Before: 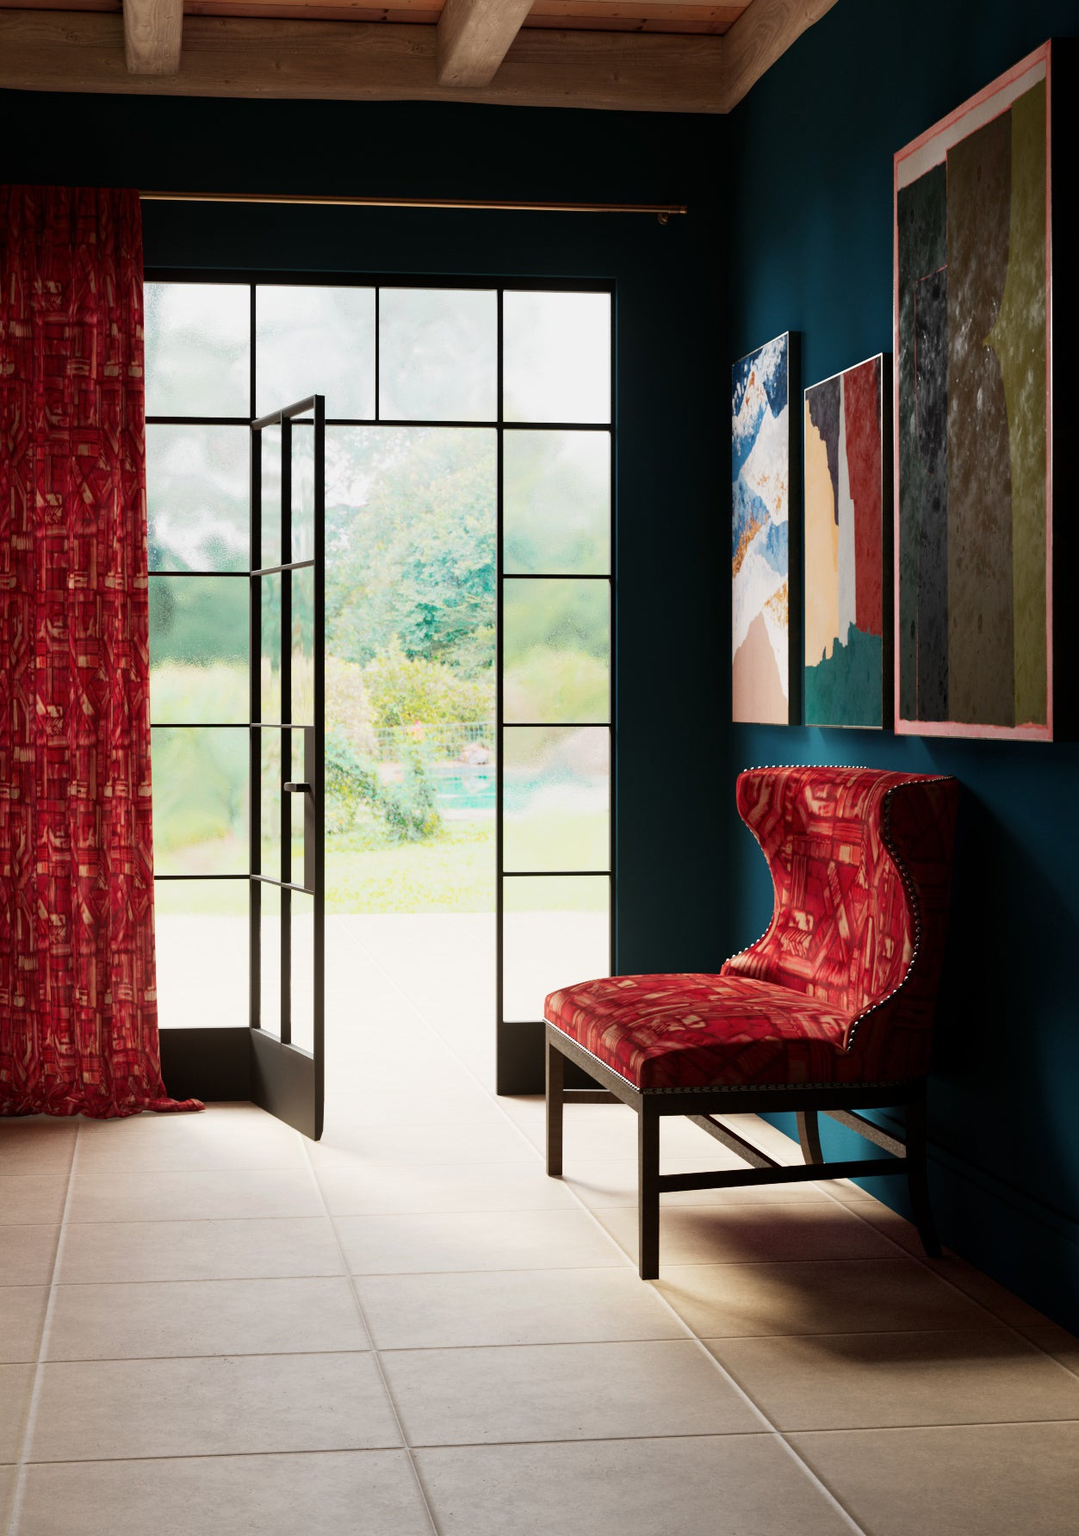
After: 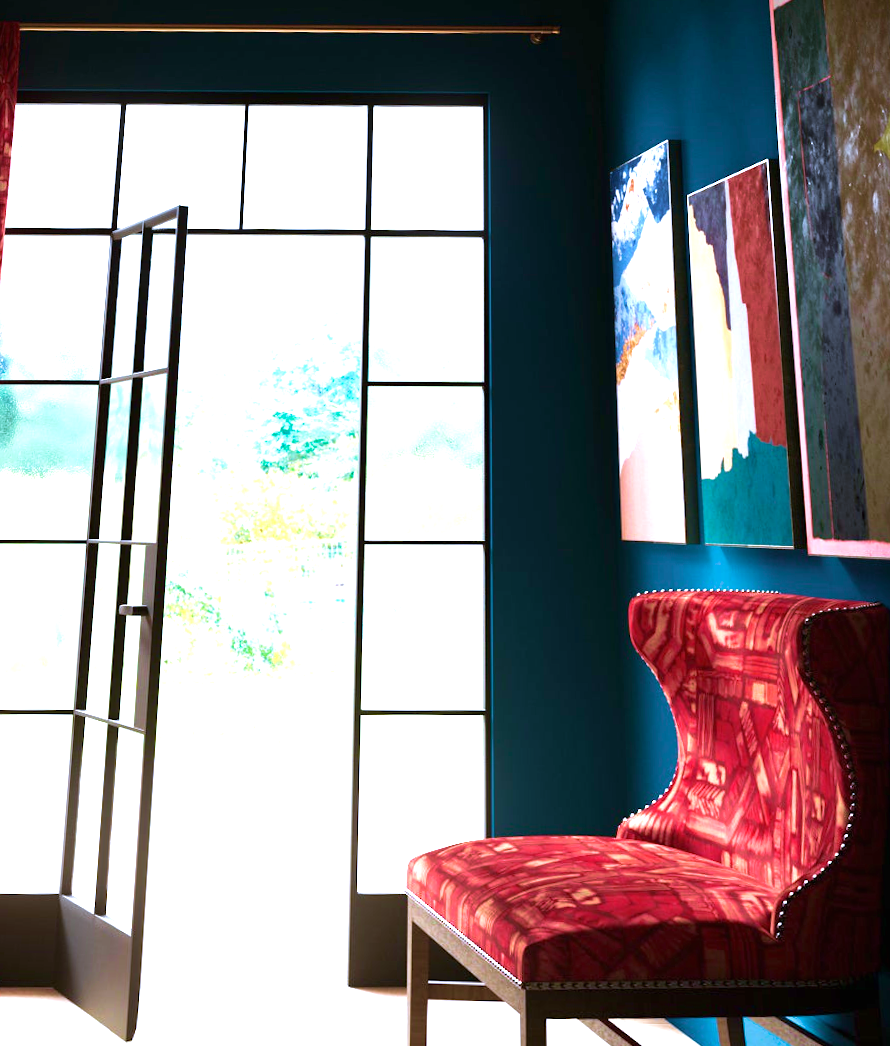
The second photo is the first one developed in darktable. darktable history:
rotate and perspective: rotation 0.72°, lens shift (vertical) -0.352, lens shift (horizontal) -0.051, crop left 0.152, crop right 0.859, crop top 0.019, crop bottom 0.964
crop and rotate: left 9.345%, top 7.22%, right 4.982%, bottom 32.331%
exposure: black level correction 0, exposure 1.1 EV, compensate exposure bias true, compensate highlight preservation false
velvia: strength 75%
white balance: red 0.948, green 1.02, blue 1.176
